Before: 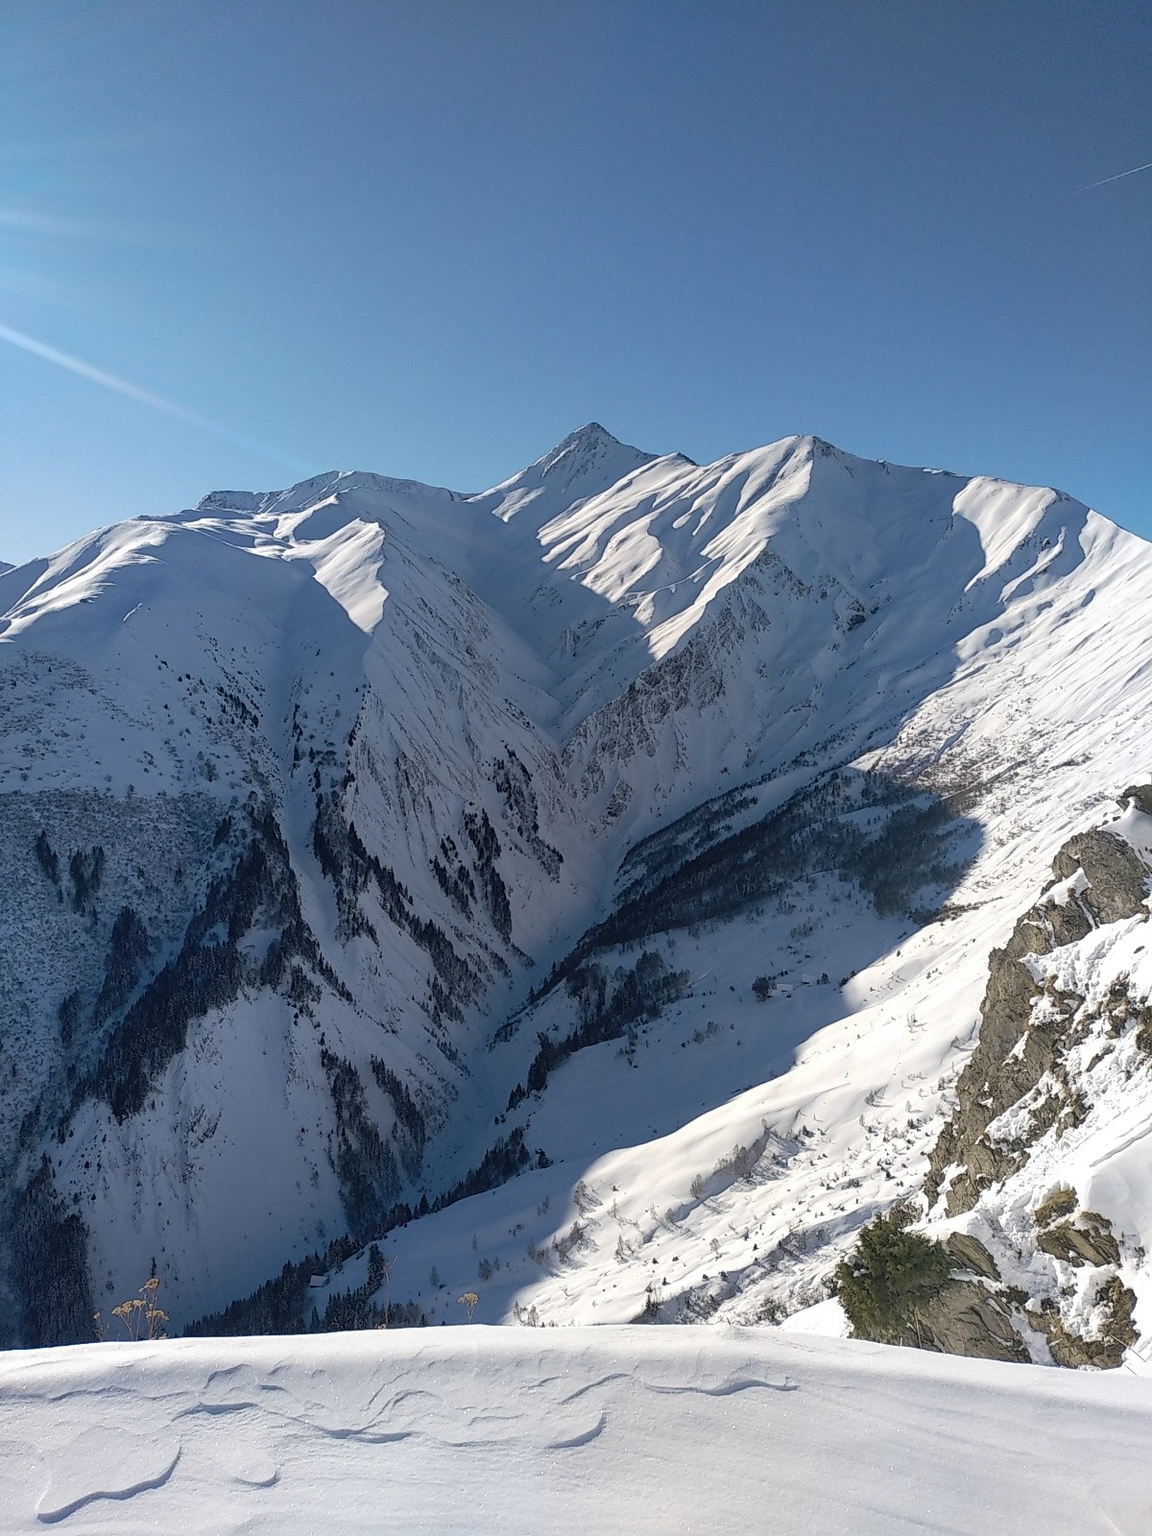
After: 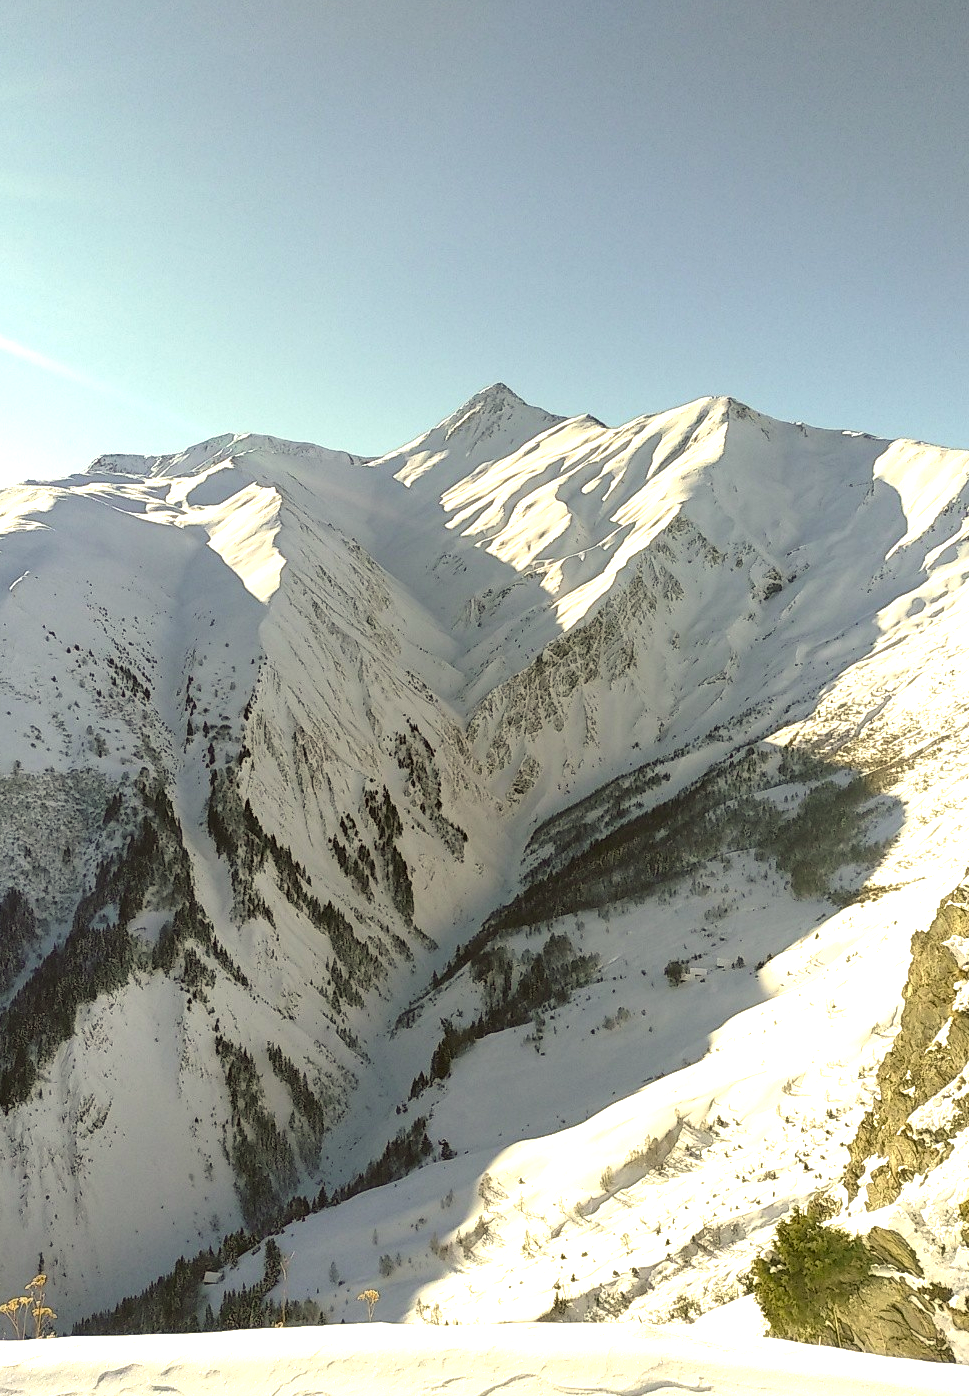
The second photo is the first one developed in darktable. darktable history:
crop: left 9.949%, top 3.577%, right 9.245%, bottom 9.157%
color correction: highlights a* 0.18, highlights b* 29.59, shadows a* -0.286, shadows b* 21.86
exposure: black level correction 0, exposure 1.2 EV, compensate exposure bias true, compensate highlight preservation false
